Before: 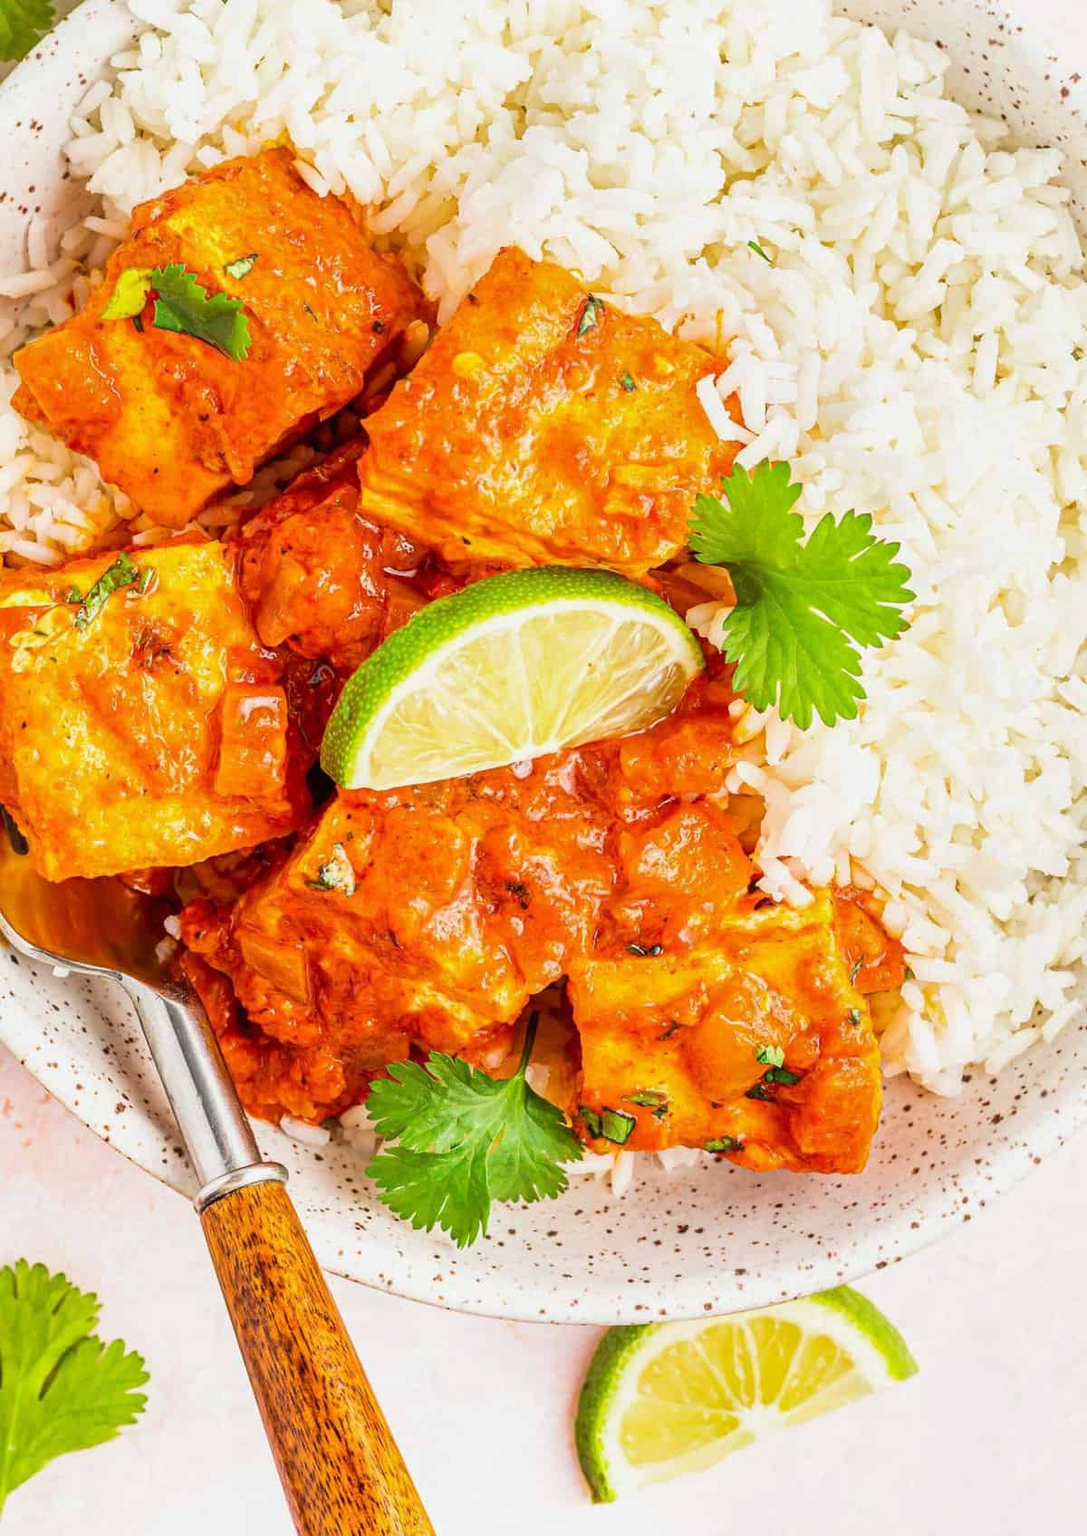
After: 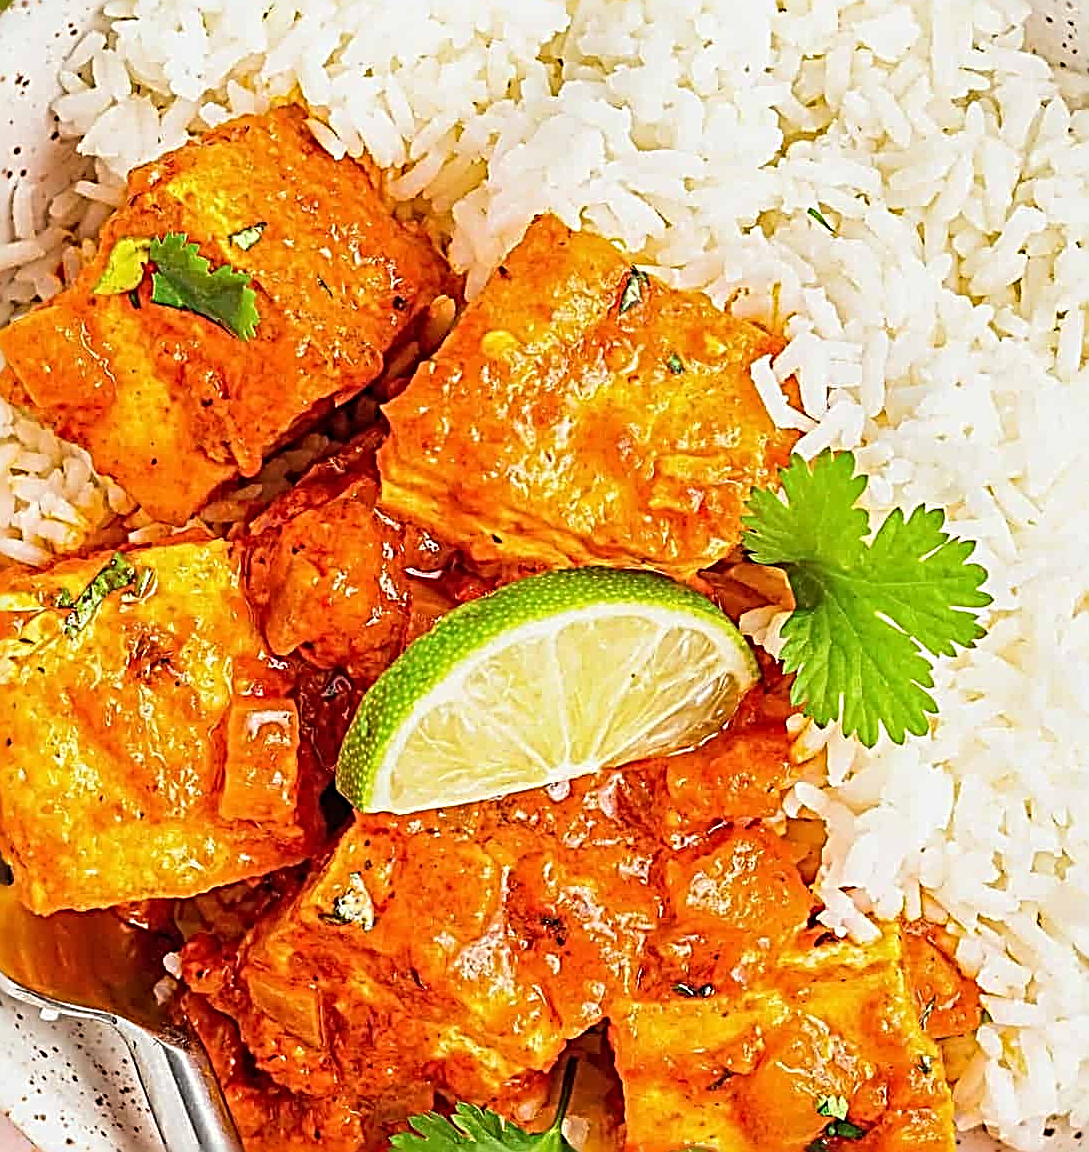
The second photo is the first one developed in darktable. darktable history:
sharpen: radius 3.158, amount 1.731
crop: left 1.509%, top 3.452%, right 7.696%, bottom 28.452%
